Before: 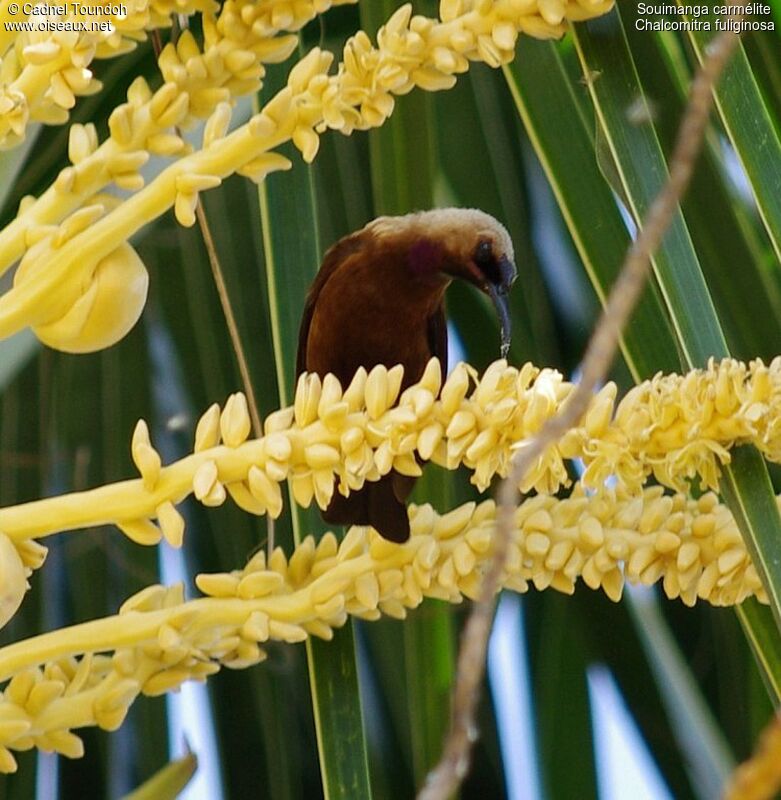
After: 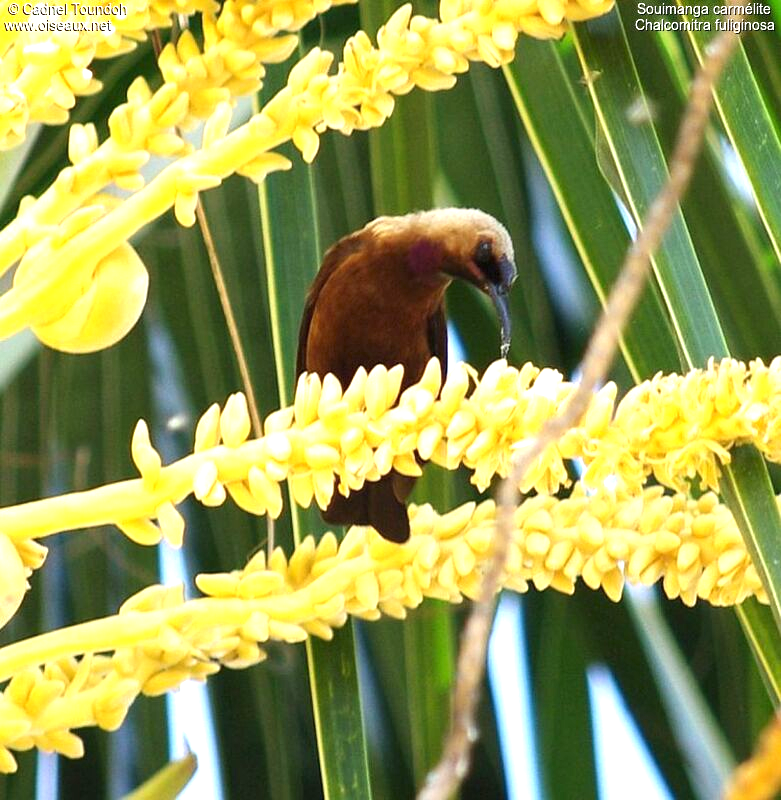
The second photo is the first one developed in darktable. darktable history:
exposure: black level correction 0, exposure 1.18 EV, compensate highlight preservation false
